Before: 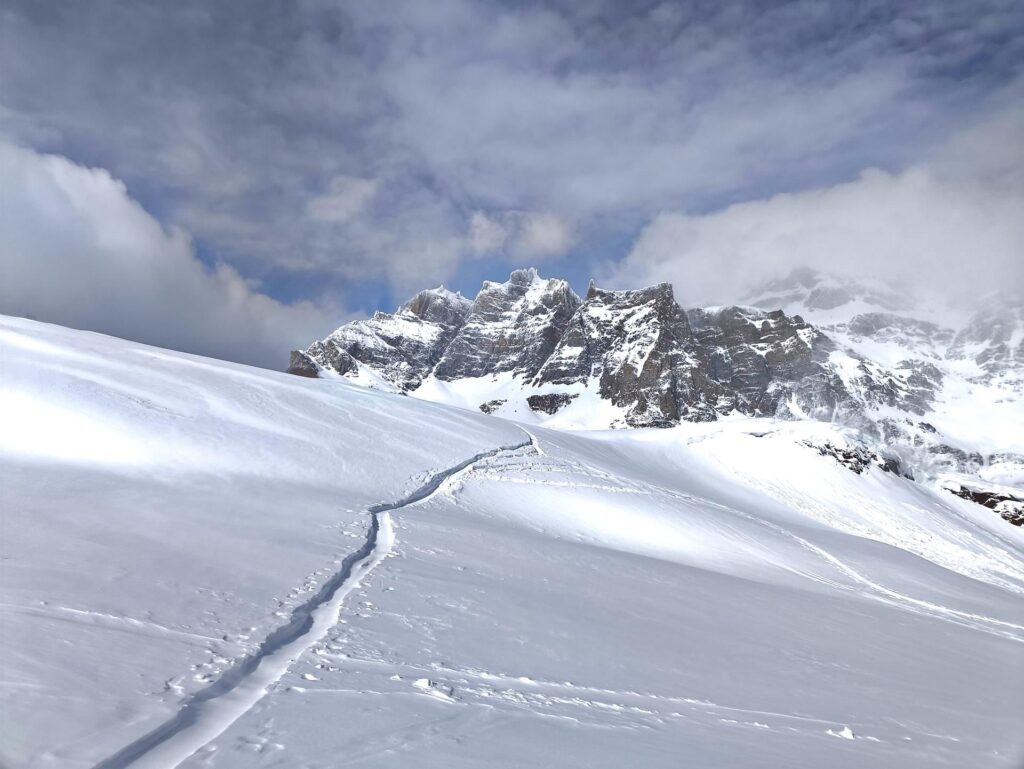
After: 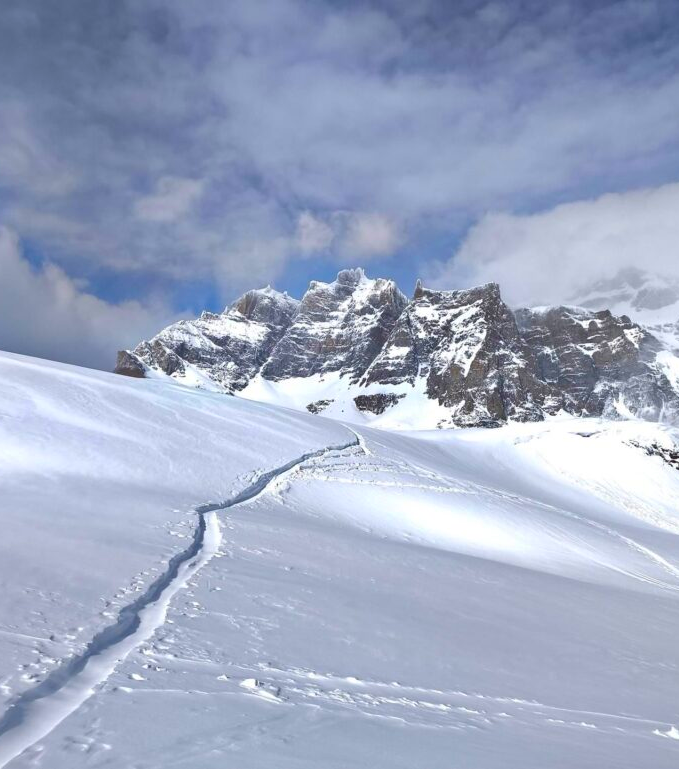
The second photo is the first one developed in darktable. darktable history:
crop: left 16.942%, right 16.688%
color balance rgb: perceptual saturation grading › global saturation 25.903%, global vibrance 20%
